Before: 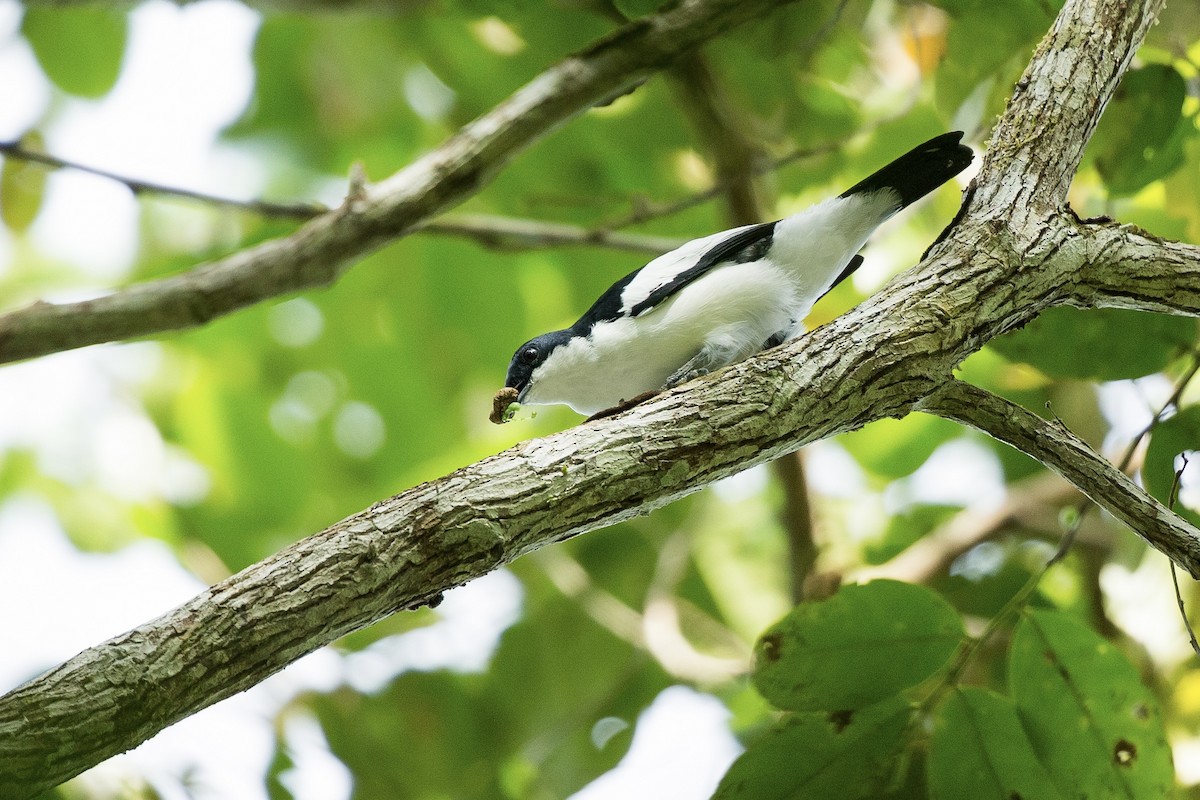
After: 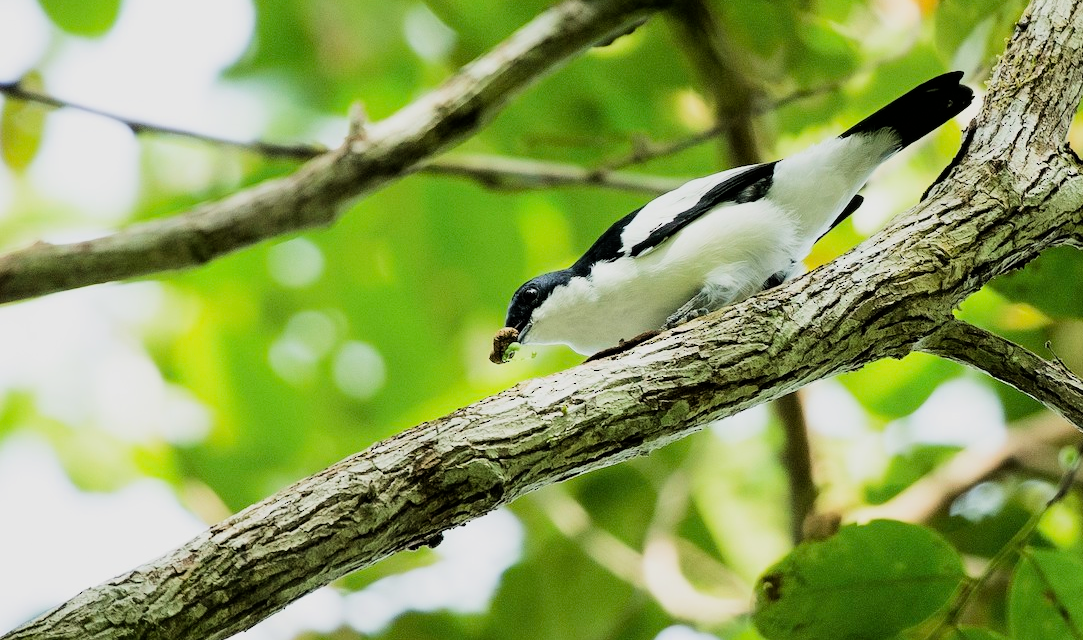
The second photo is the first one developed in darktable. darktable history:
exposure: exposure 0.211 EV, compensate highlight preservation false
crop: top 7.511%, right 9.696%, bottom 11.916%
filmic rgb: black relative exposure -7.5 EV, white relative exposure 5 EV, hardness 3.32, contrast 1.3
